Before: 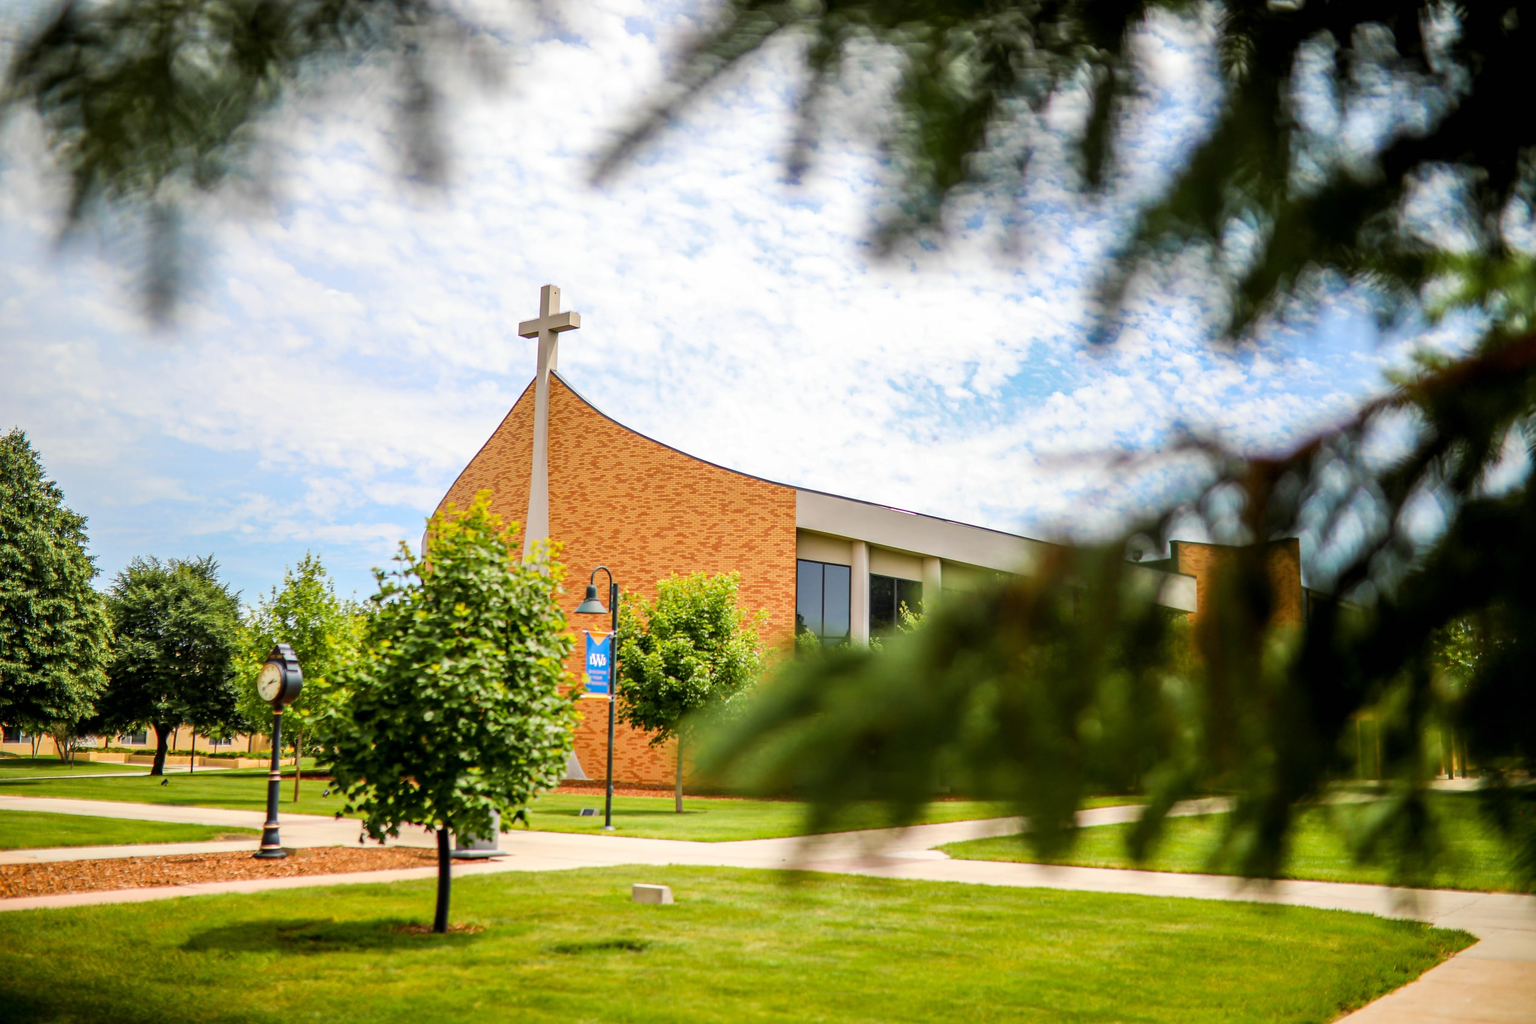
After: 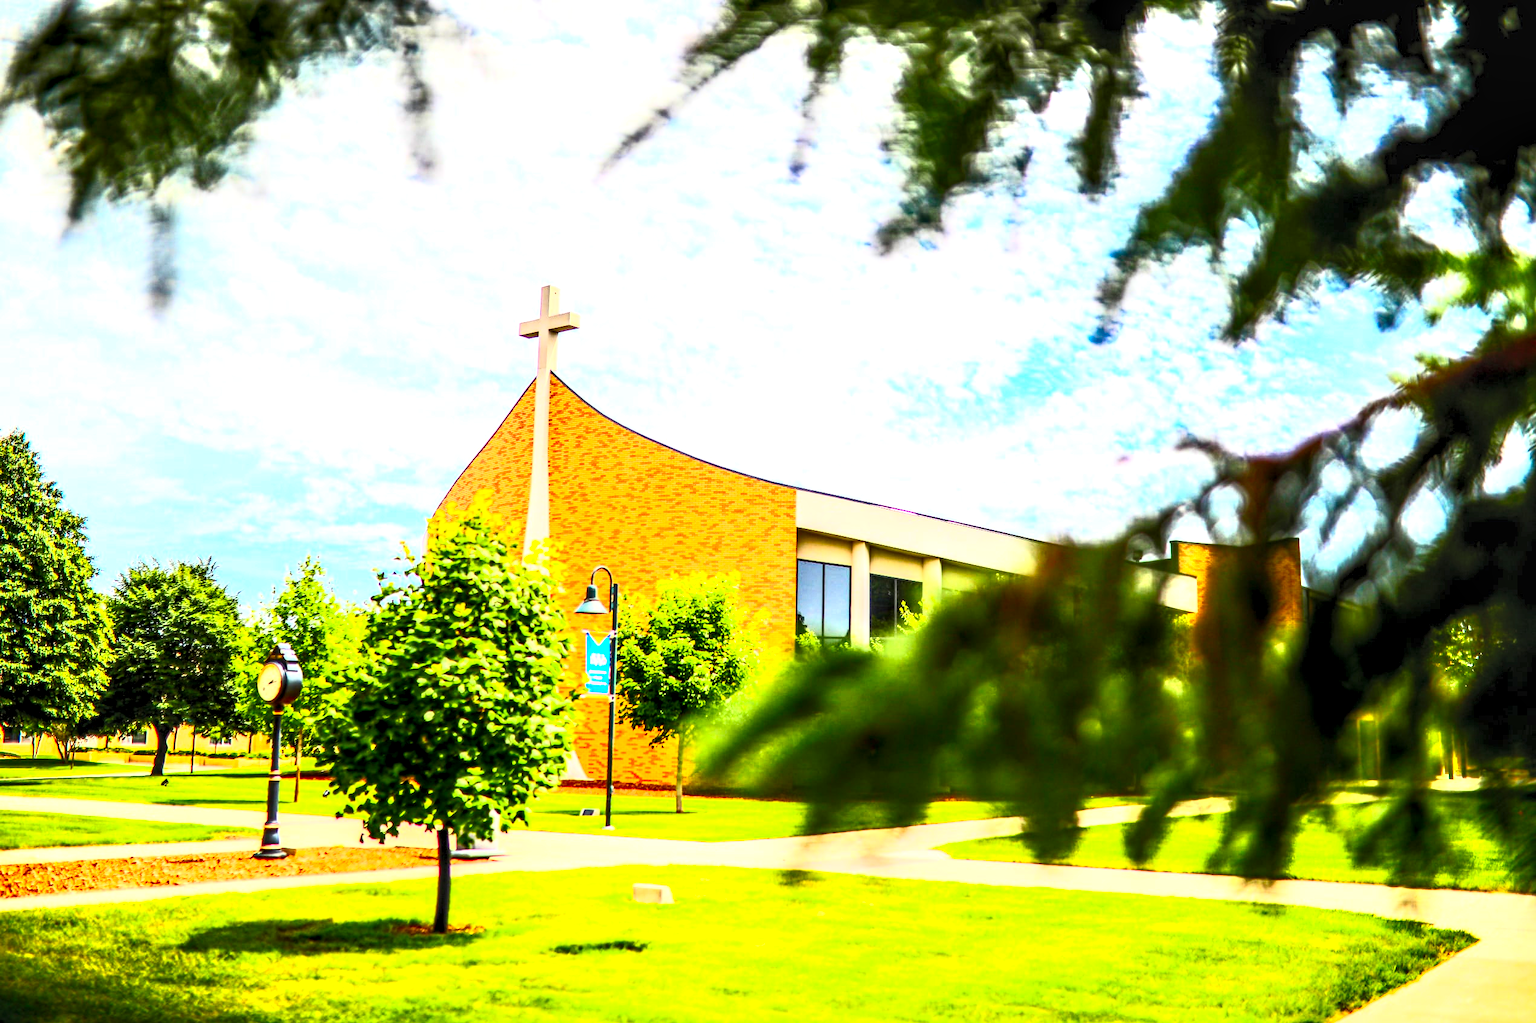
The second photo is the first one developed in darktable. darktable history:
local contrast: highlights 65%, shadows 54%, detail 169%, midtone range 0.514
rotate and perspective: automatic cropping off
contrast brightness saturation: contrast 1, brightness 1, saturation 1
